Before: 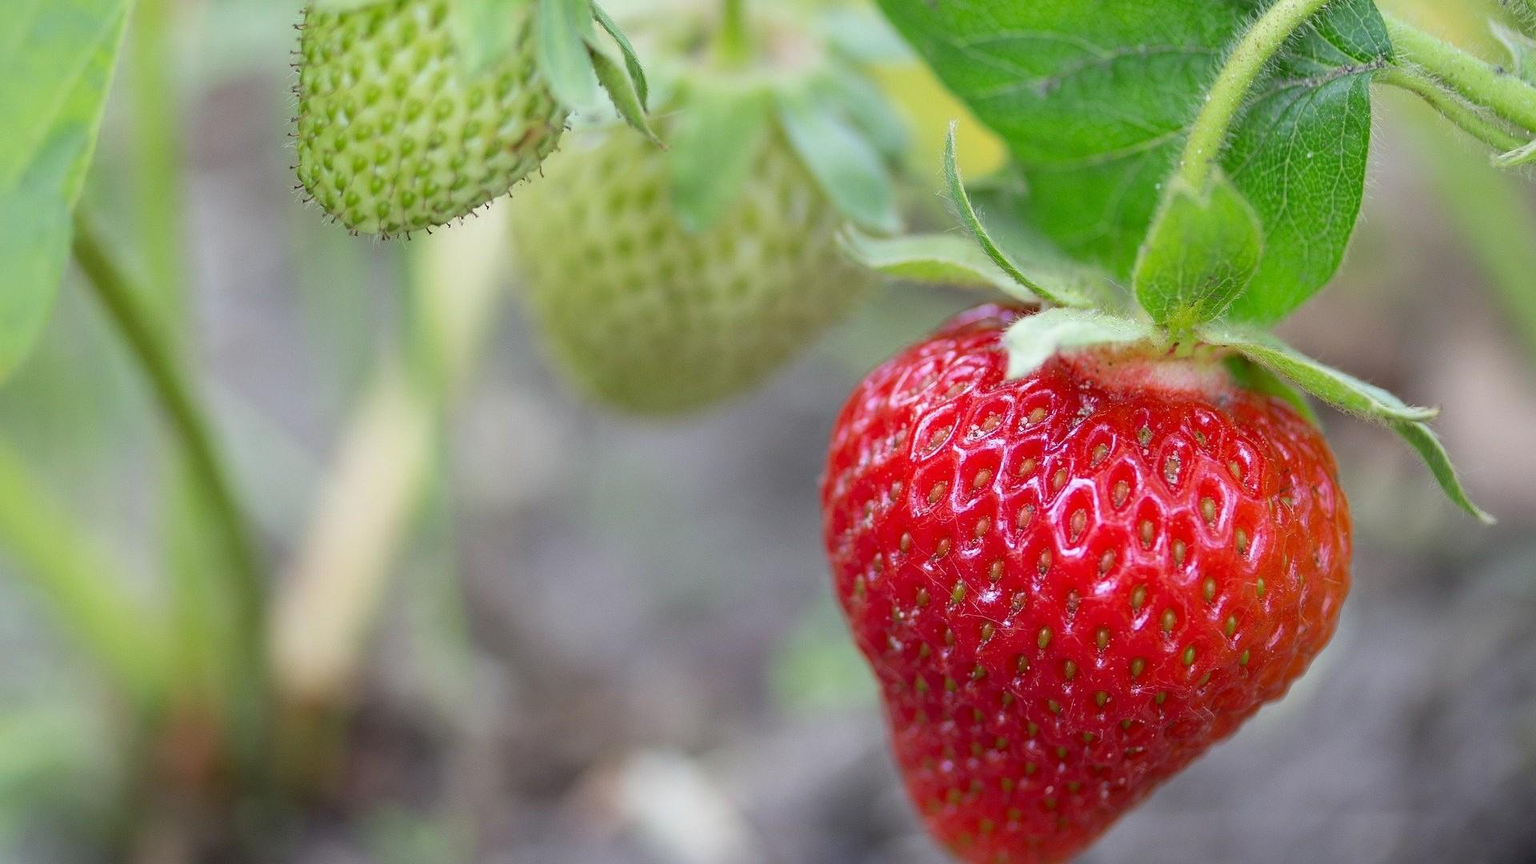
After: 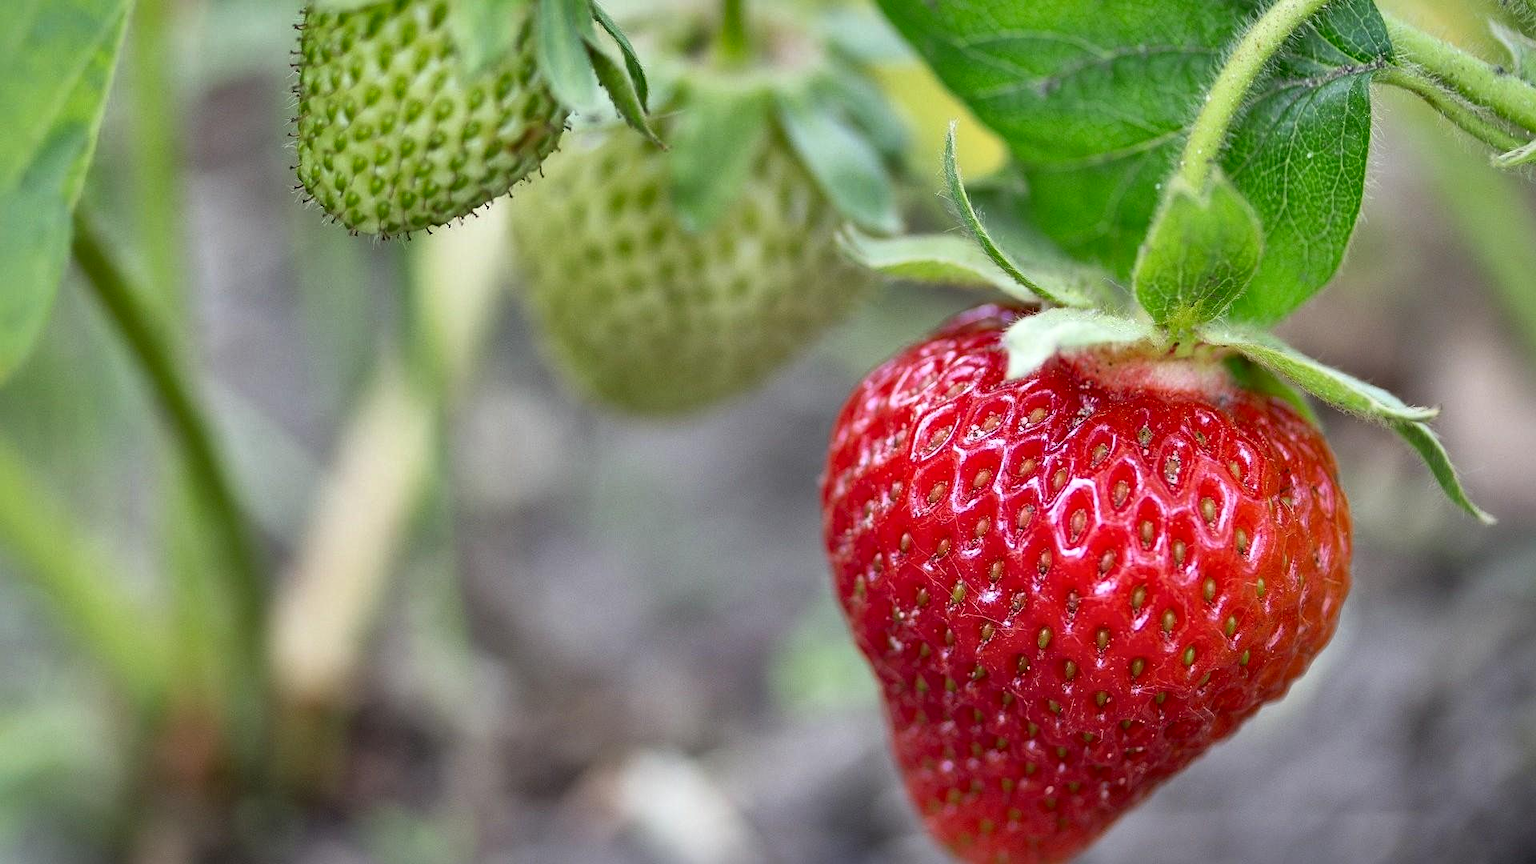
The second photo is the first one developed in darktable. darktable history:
local contrast: mode bilateral grid, contrast 50, coarseness 50, detail 150%, midtone range 0.2
shadows and highlights: shadows 30.63, highlights -63.22, shadows color adjustment 98%, highlights color adjustment 58.61%, soften with gaussian
